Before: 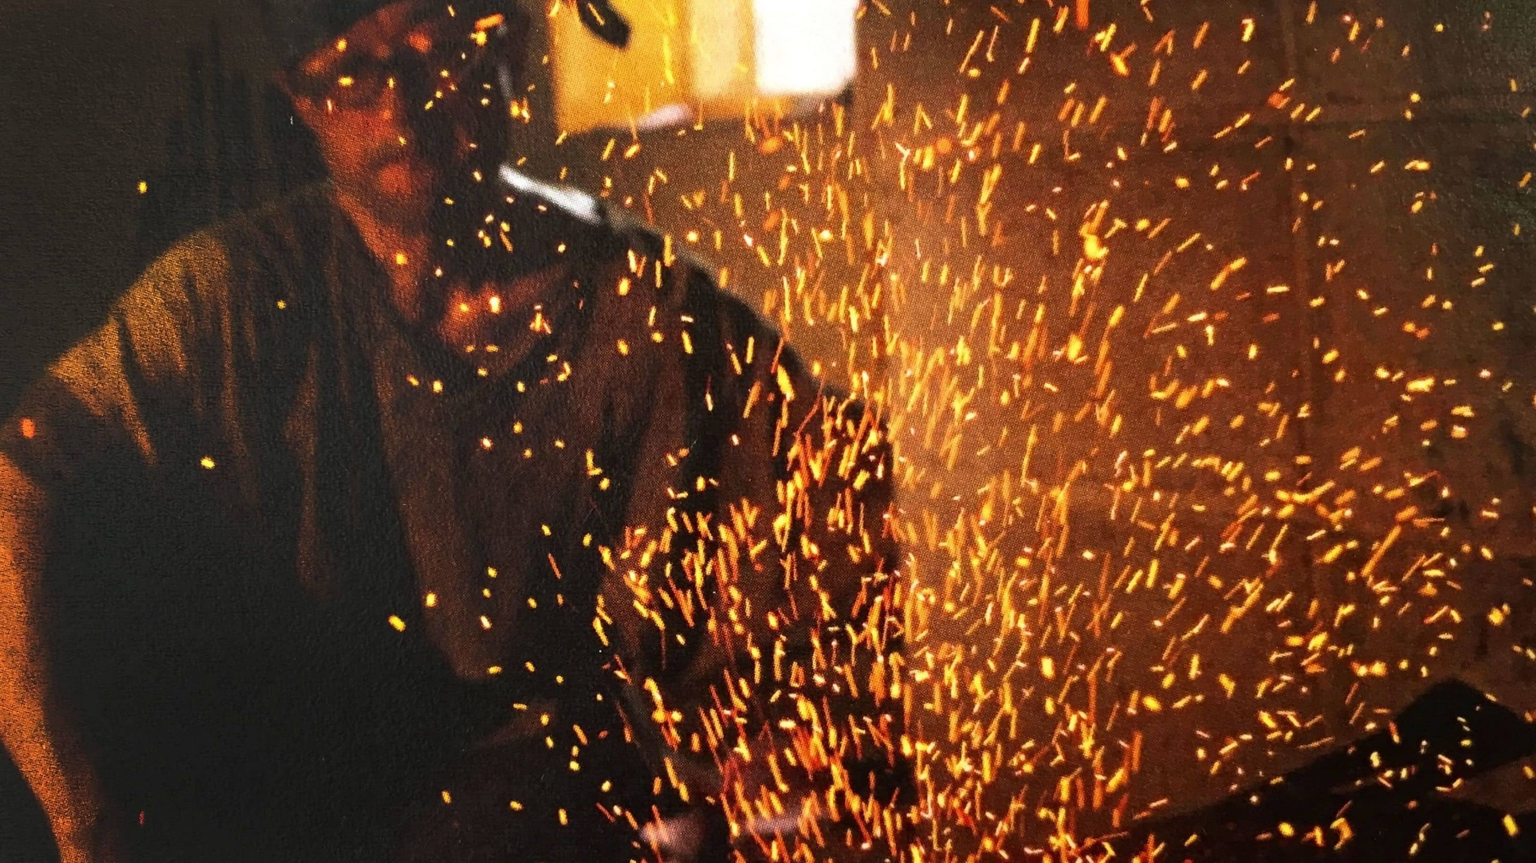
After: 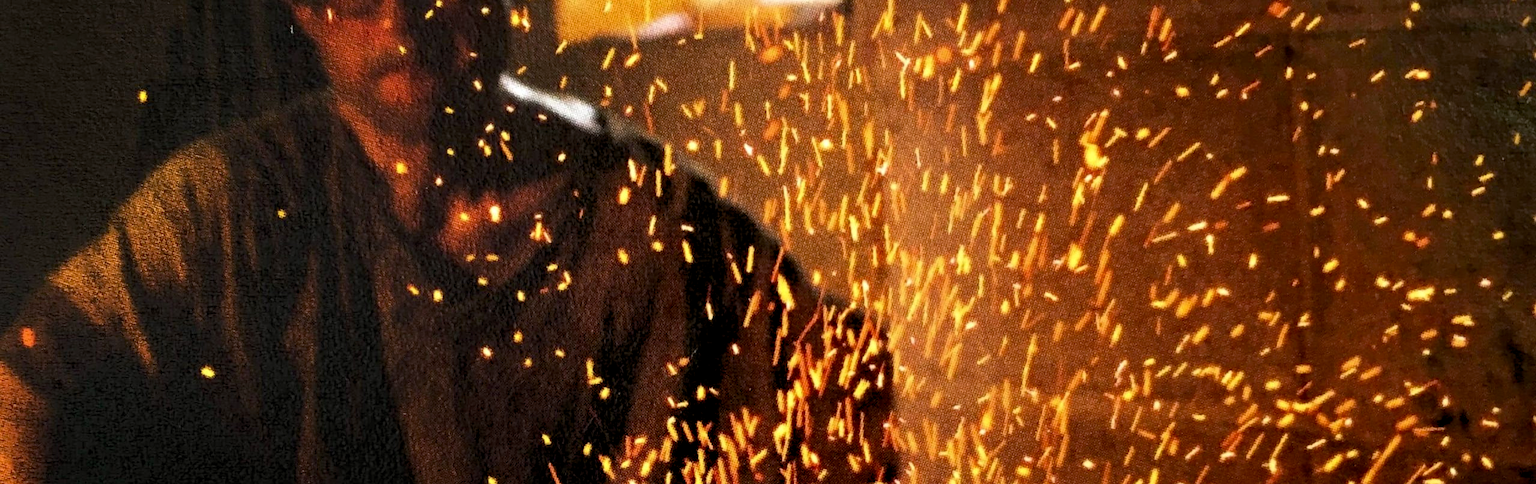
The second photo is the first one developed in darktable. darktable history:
crop and rotate: top 10.605%, bottom 33.274%
exposure: black level correction 0.009, compensate highlight preservation false
levels: levels [0.026, 0.507, 0.987]
